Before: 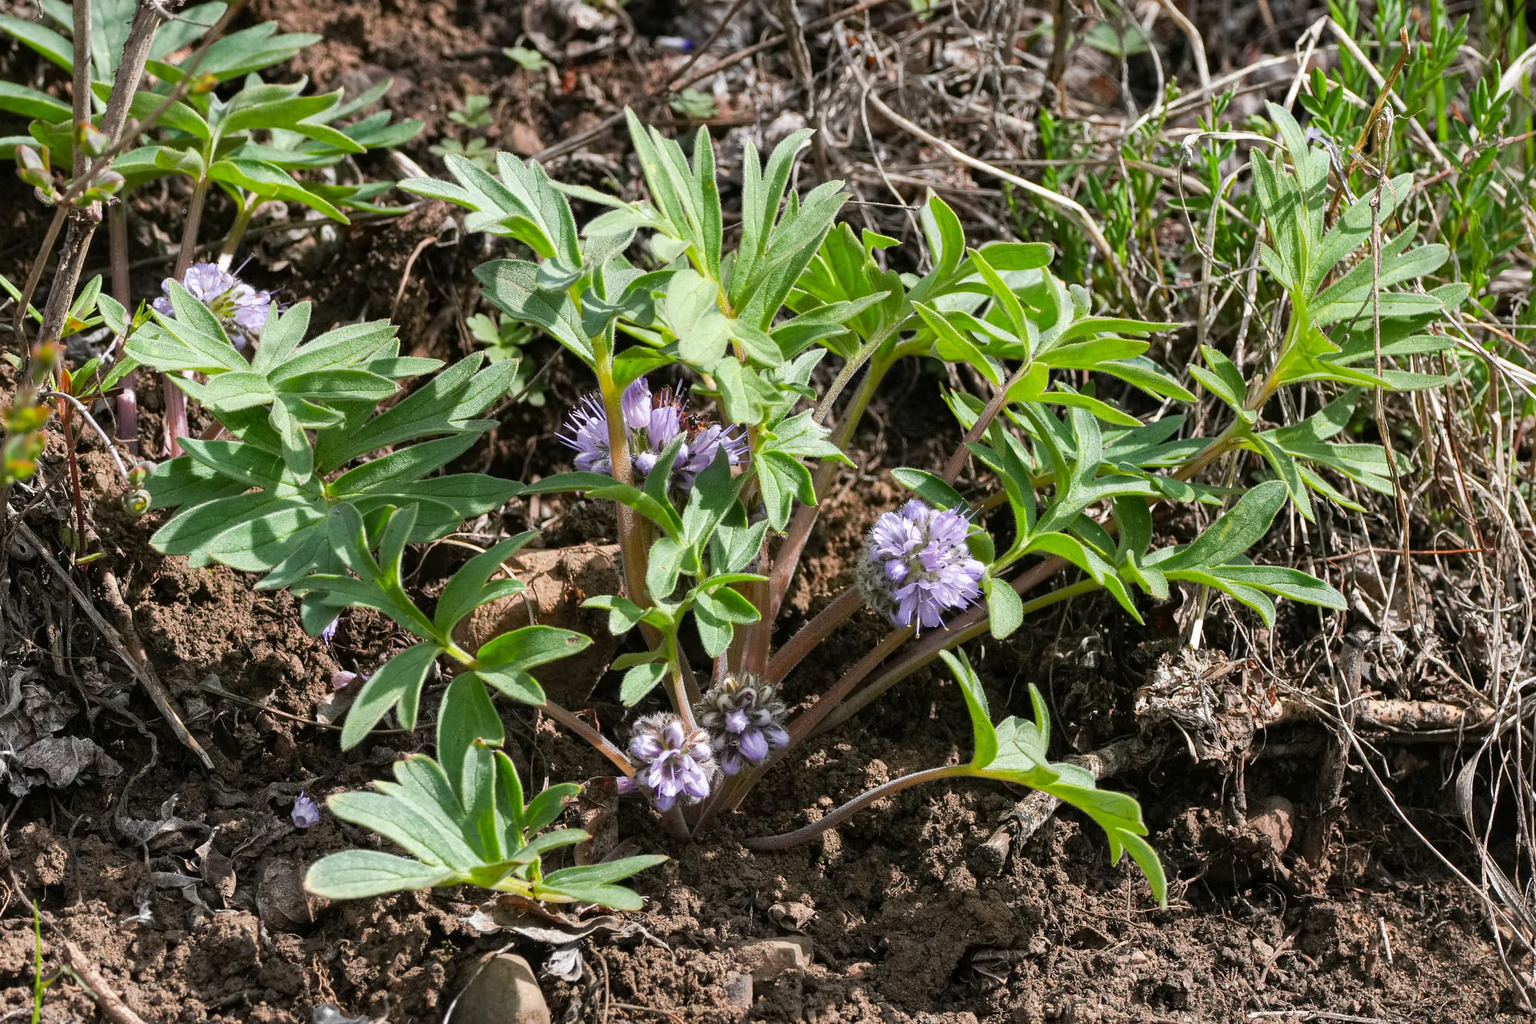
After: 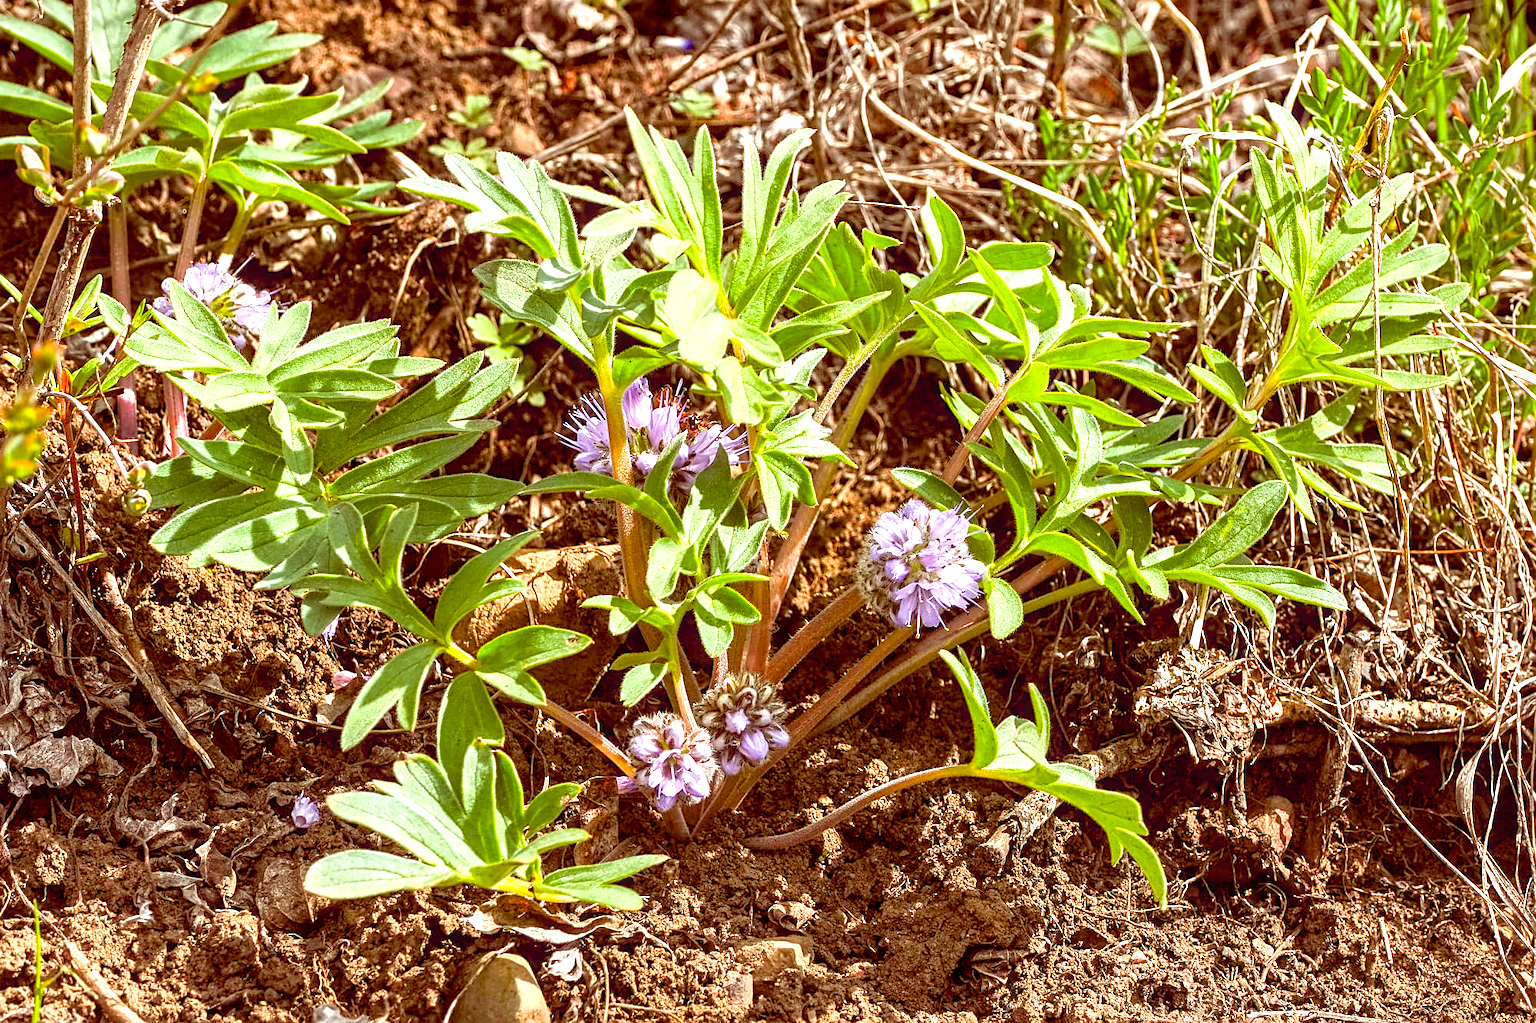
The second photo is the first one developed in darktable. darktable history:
local contrast: on, module defaults
exposure: exposure 0.921 EV, compensate highlight preservation false
color balance rgb: shadows lift › chroma 1.576%, shadows lift › hue 259.05°, power › luminance 9.828%, power › chroma 2.821%, power › hue 58.82°, global offset › luminance -0.226%, global offset › chroma 0.272%, perceptual saturation grading › global saturation 19.43%
sharpen: on, module defaults
color zones: curves: ch1 [(0, 0.525) (0.143, 0.556) (0.286, 0.52) (0.429, 0.5) (0.571, 0.5) (0.714, 0.5) (0.857, 0.503) (1, 0.525)]
